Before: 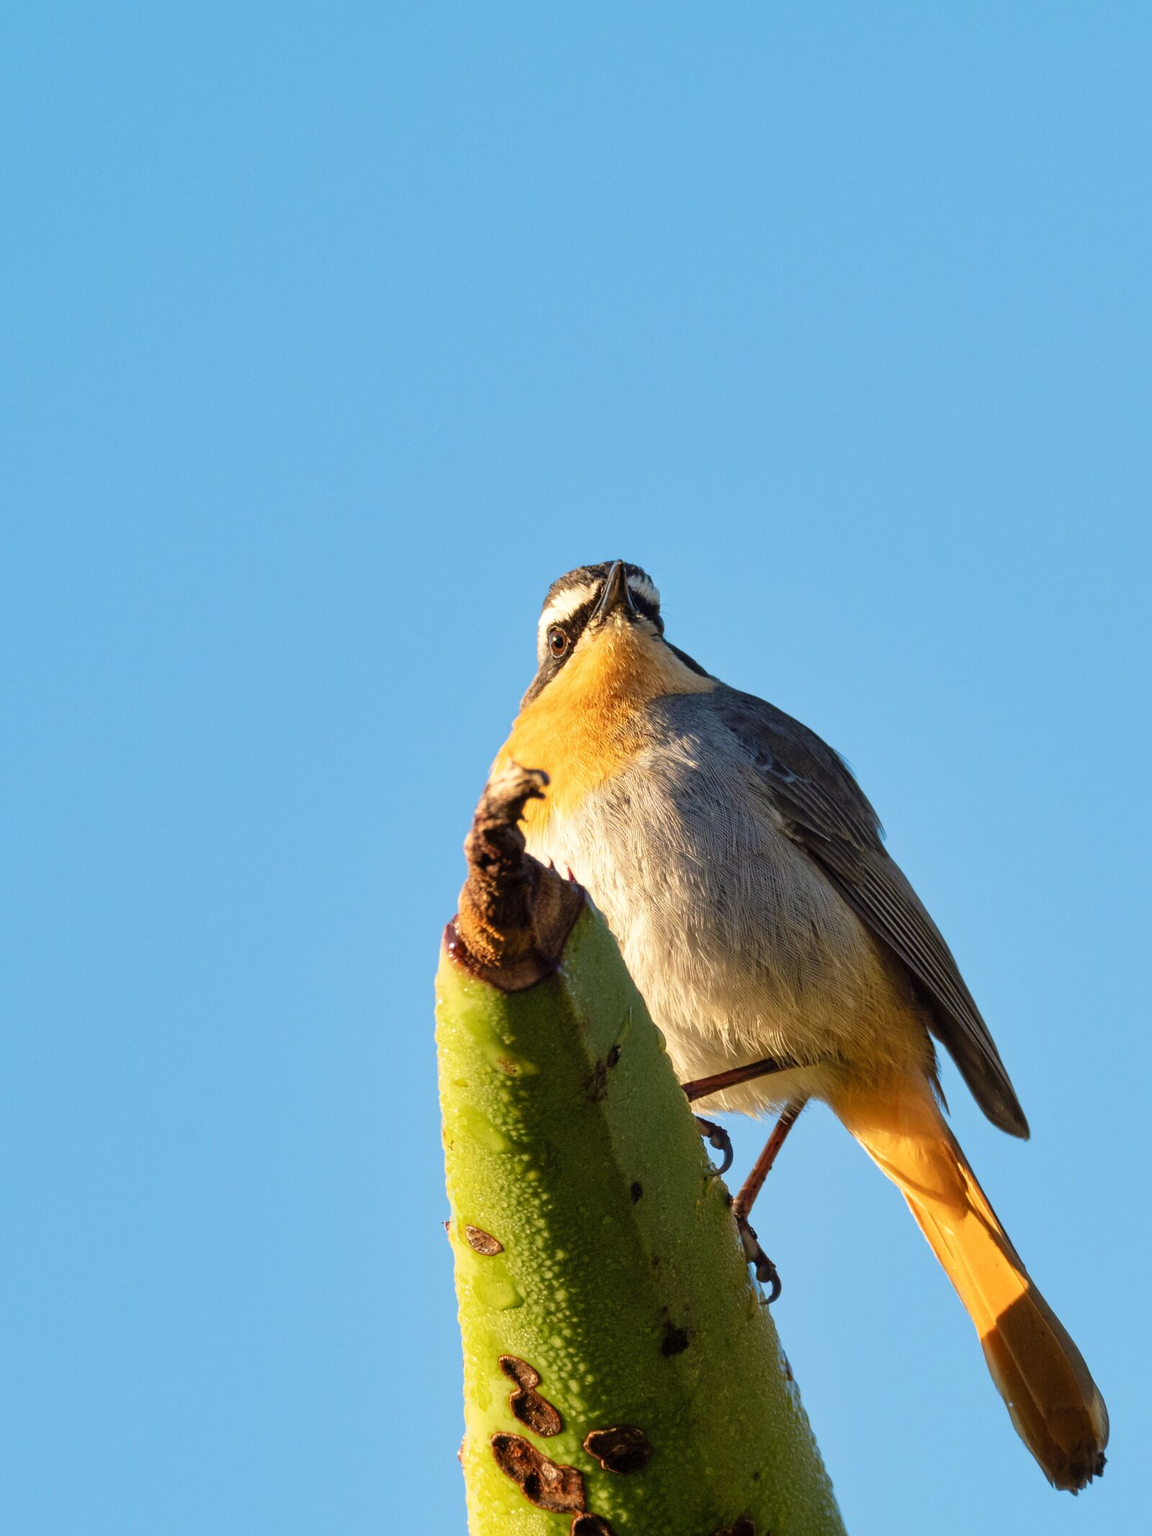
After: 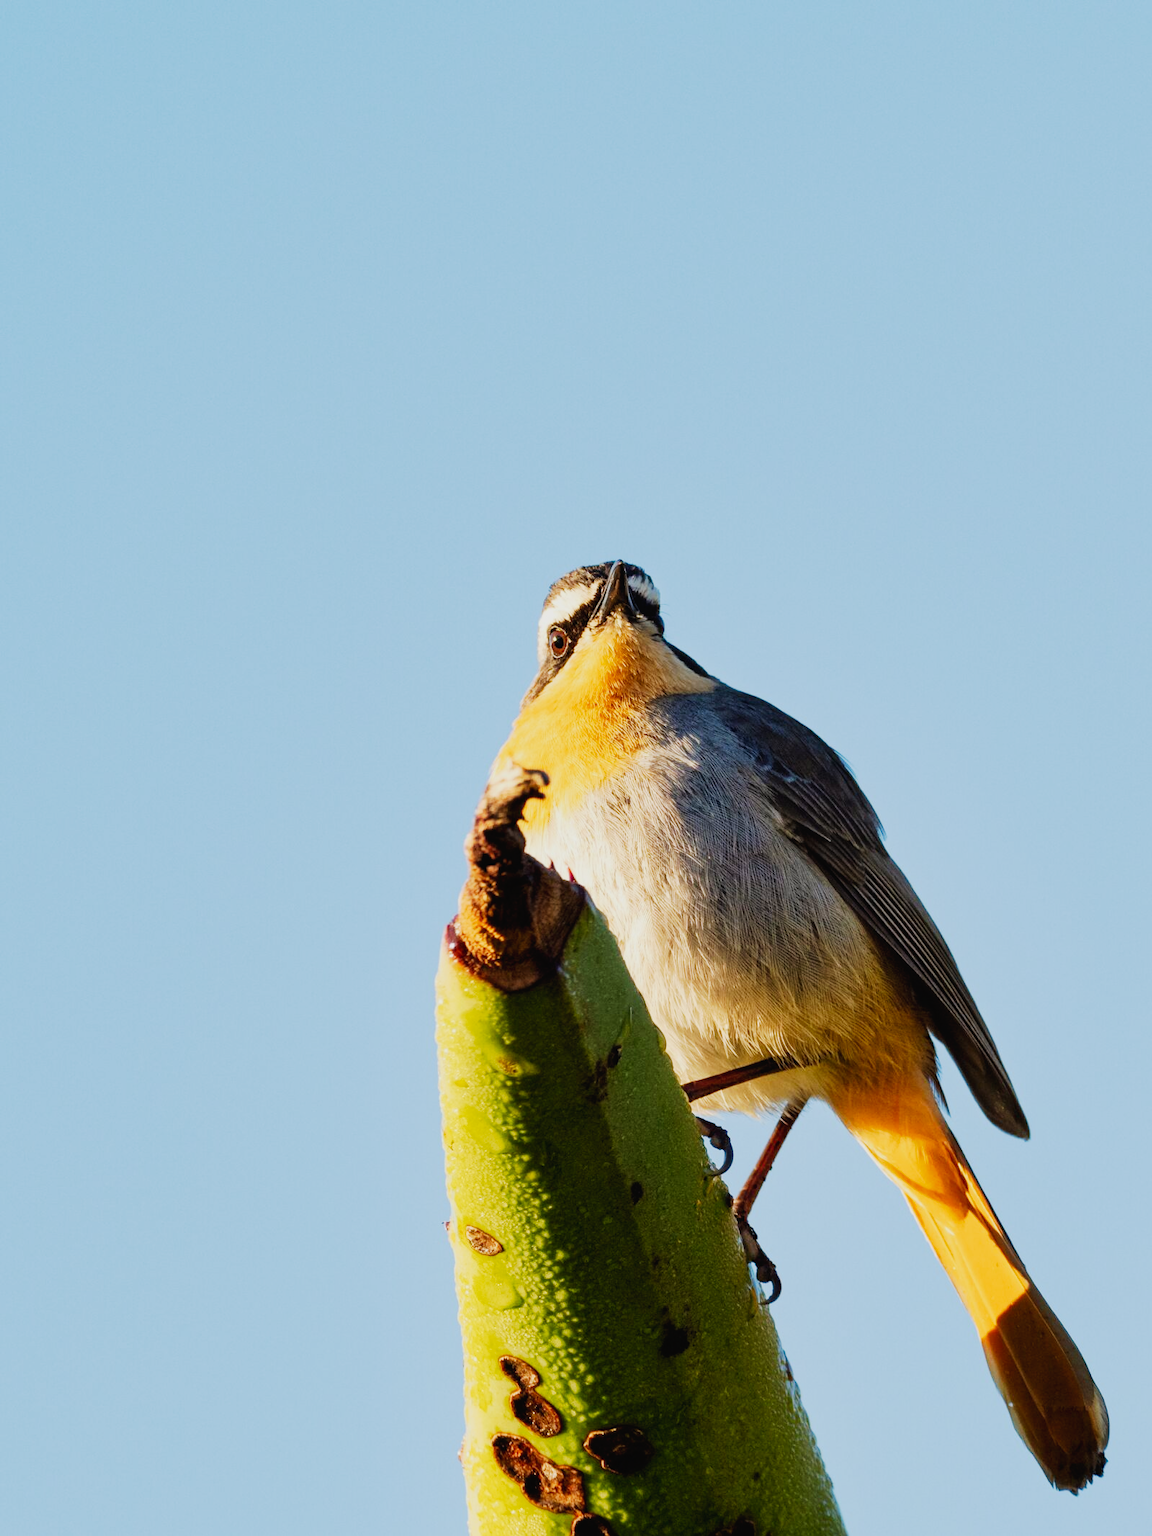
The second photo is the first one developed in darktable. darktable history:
tone curve: curves: ch0 [(0, 0.017) (0.091, 0.04) (0.296, 0.276) (0.439, 0.482) (0.64, 0.729) (0.785, 0.817) (0.995, 0.917)]; ch1 [(0, 0) (0.384, 0.365) (0.463, 0.447) (0.486, 0.474) (0.503, 0.497) (0.526, 0.52) (0.555, 0.564) (0.578, 0.589) (0.638, 0.66) (0.766, 0.773) (1, 1)]; ch2 [(0, 0) (0.374, 0.344) (0.446, 0.443) (0.501, 0.509) (0.528, 0.522) (0.569, 0.593) (0.61, 0.646) (0.666, 0.688) (1, 1)], preserve colors none
color calibration: illuminant same as pipeline (D50), adaptation XYZ, x 0.345, y 0.357, temperature 5007.73 K
